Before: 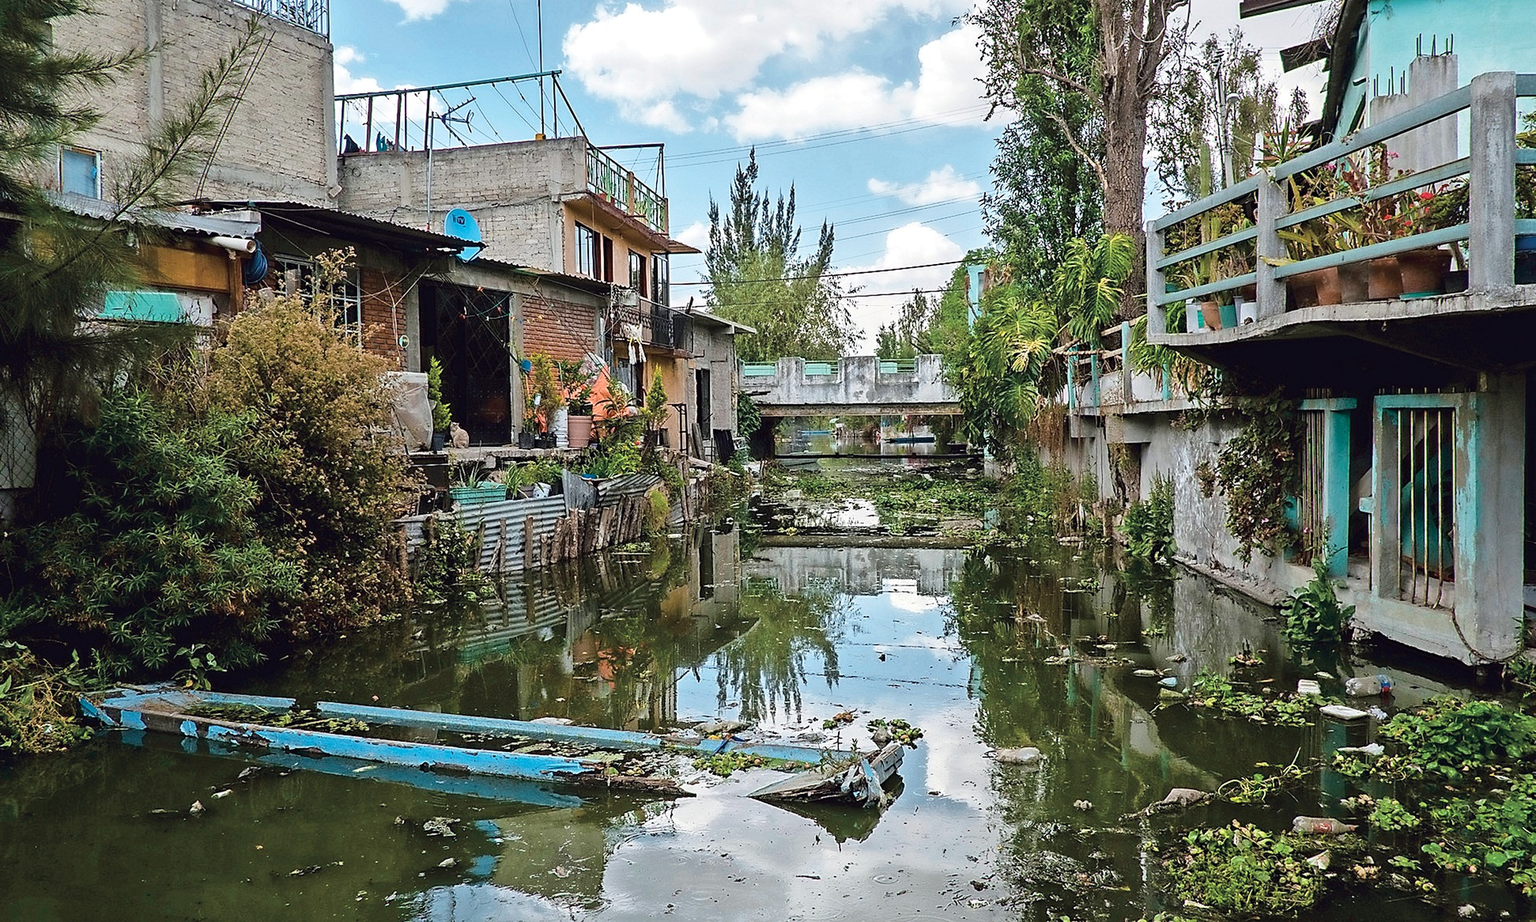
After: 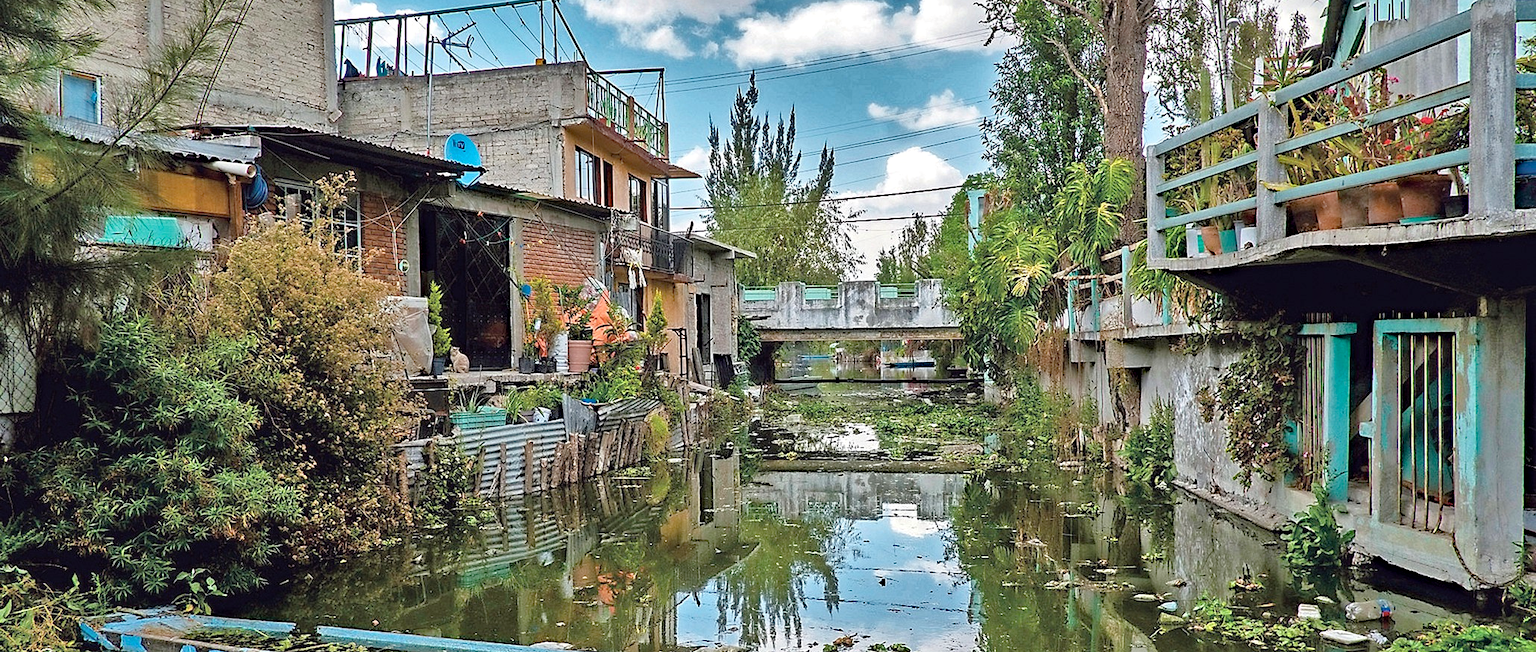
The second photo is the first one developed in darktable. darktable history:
tone equalizer: -7 EV 0.161 EV, -6 EV 0.599 EV, -5 EV 1.13 EV, -4 EV 1.33 EV, -3 EV 1.13 EV, -2 EV 0.6 EV, -1 EV 0.154 EV
haze removal: strength 0.304, distance 0.252, compatibility mode true, adaptive false
shadows and highlights: radius 107.32, shadows 45.55, highlights -66.18, low approximation 0.01, soften with gaussian
crop and rotate: top 8.244%, bottom 20.958%
